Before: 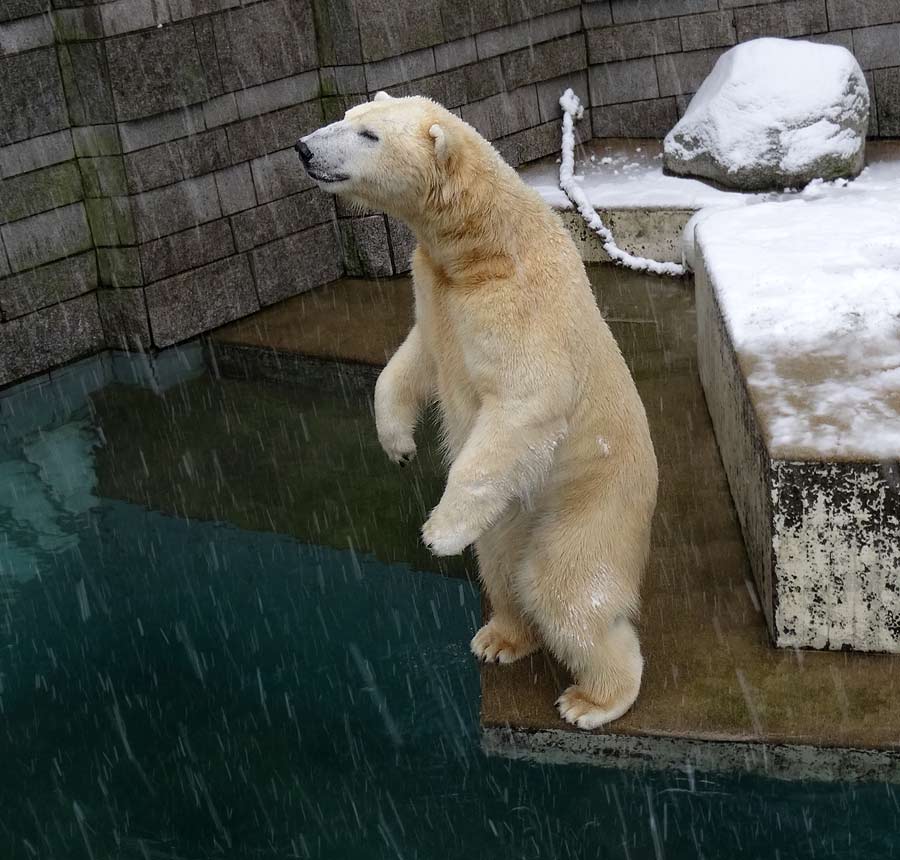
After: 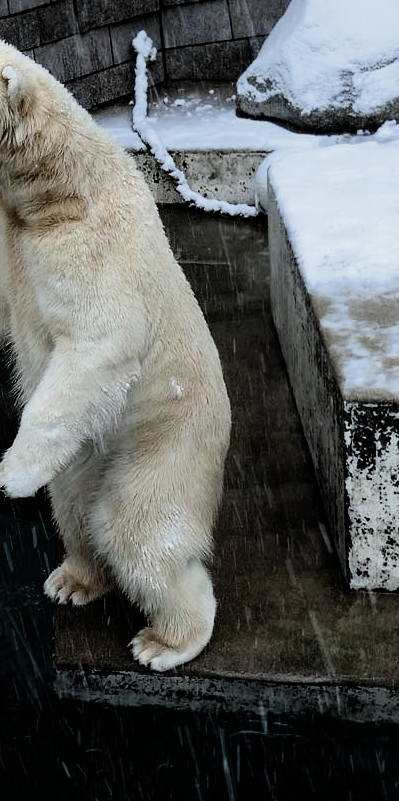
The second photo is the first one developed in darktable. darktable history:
filmic rgb: black relative exposure -5.42 EV, white relative exposure 2.88 EV, dynamic range scaling -38%, hardness 3.98, contrast 1.611, highlights saturation mix -0.597%, color science v6 (2022)
crop: left 47.504%, top 6.857%, right 8.083%
color zones: curves: ch0 [(0, 0.5) (0.125, 0.4) (0.25, 0.5) (0.375, 0.4) (0.5, 0.4) (0.625, 0.35) (0.75, 0.35) (0.875, 0.5)]; ch1 [(0, 0.35) (0.125, 0.45) (0.25, 0.35) (0.375, 0.35) (0.5, 0.35) (0.625, 0.35) (0.75, 0.45) (0.875, 0.35)]; ch2 [(0, 0.6) (0.125, 0.5) (0.25, 0.5) (0.375, 0.6) (0.5, 0.6) (0.625, 0.5) (0.75, 0.5) (0.875, 0.5)]
color calibration: illuminant F (fluorescent), F source F9 (Cool White Deluxe 4150 K) – high CRI, x 0.375, y 0.373, temperature 4158.4 K
